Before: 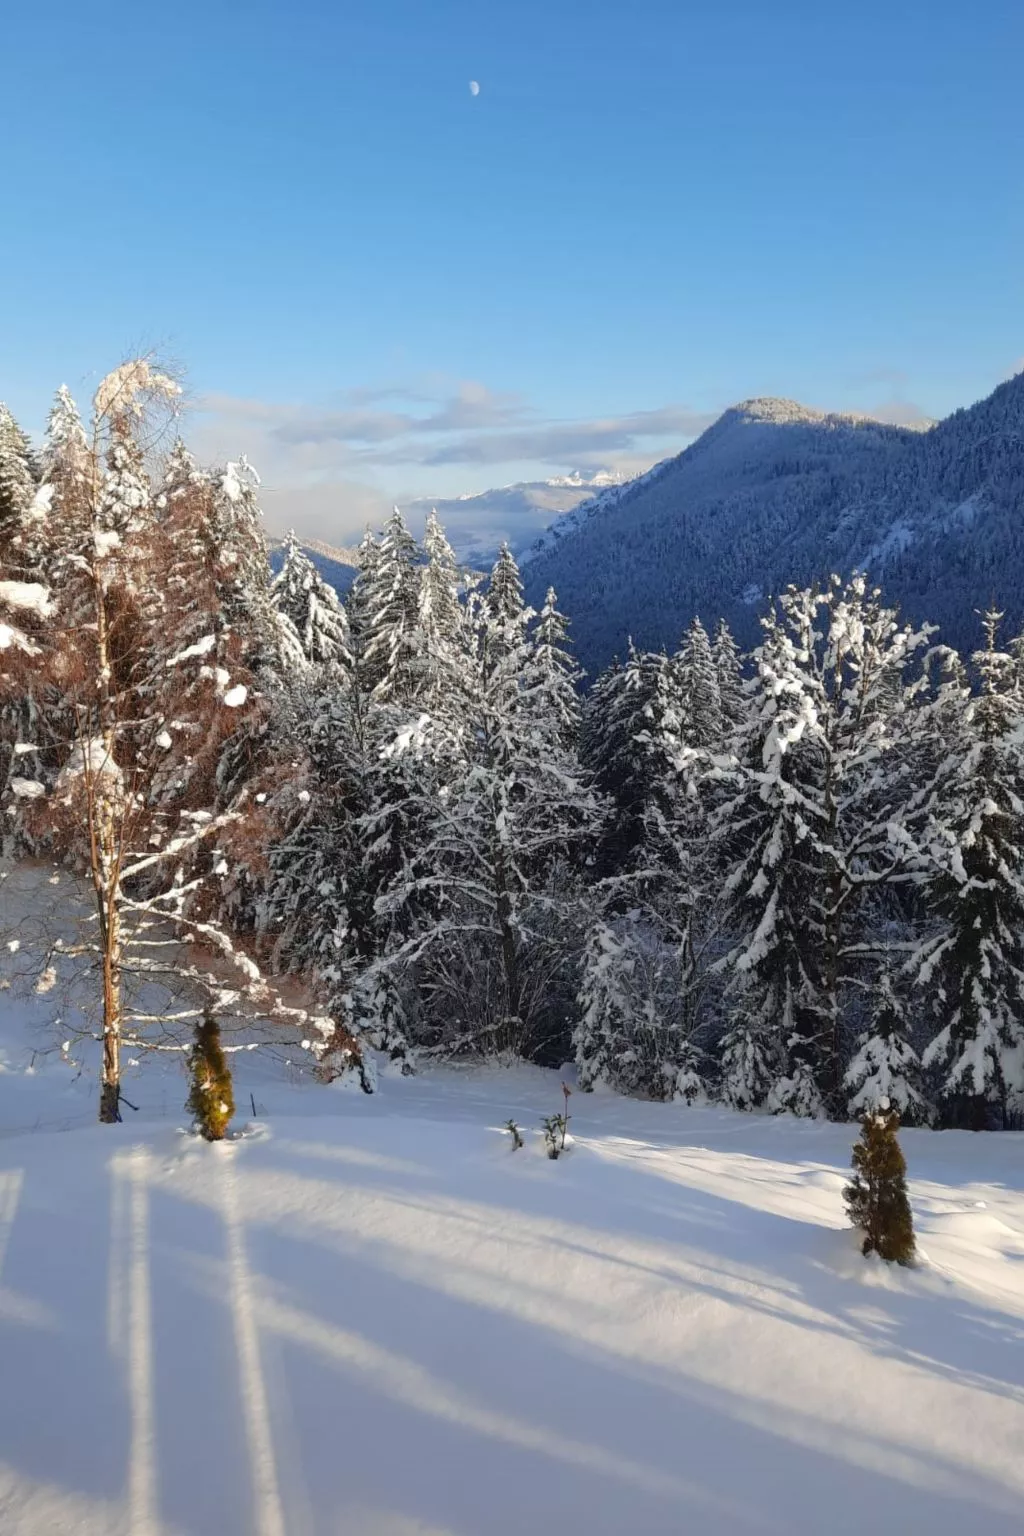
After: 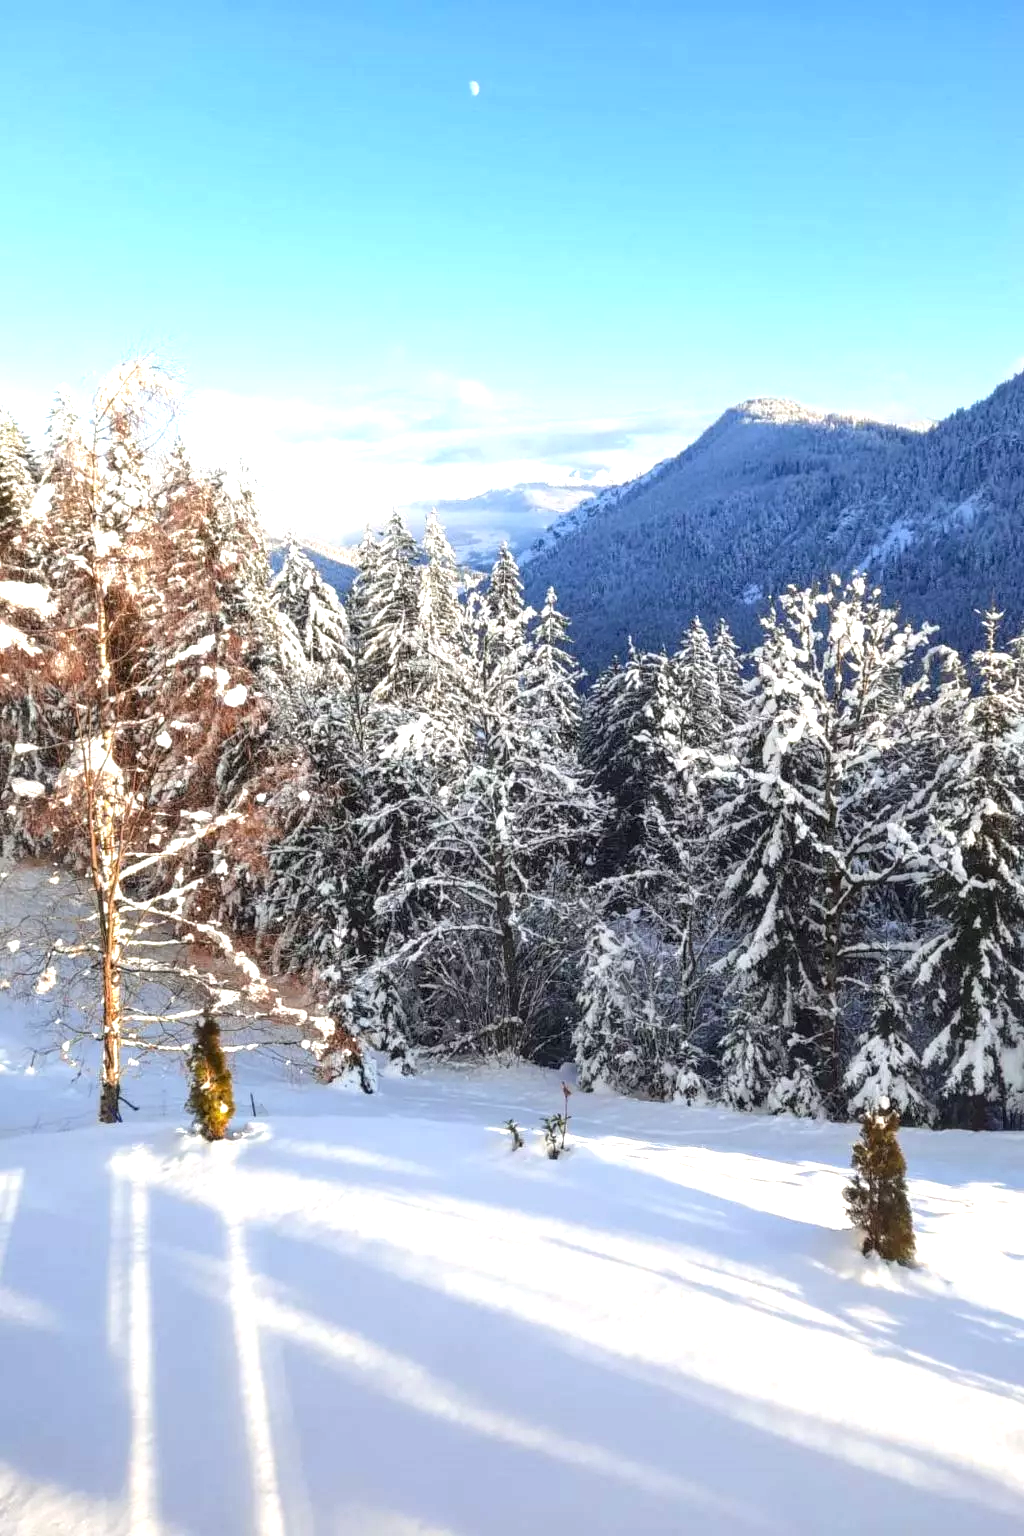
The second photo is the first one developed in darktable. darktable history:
exposure: black level correction 0, exposure 1.1 EV, compensate highlight preservation false
local contrast: on, module defaults
